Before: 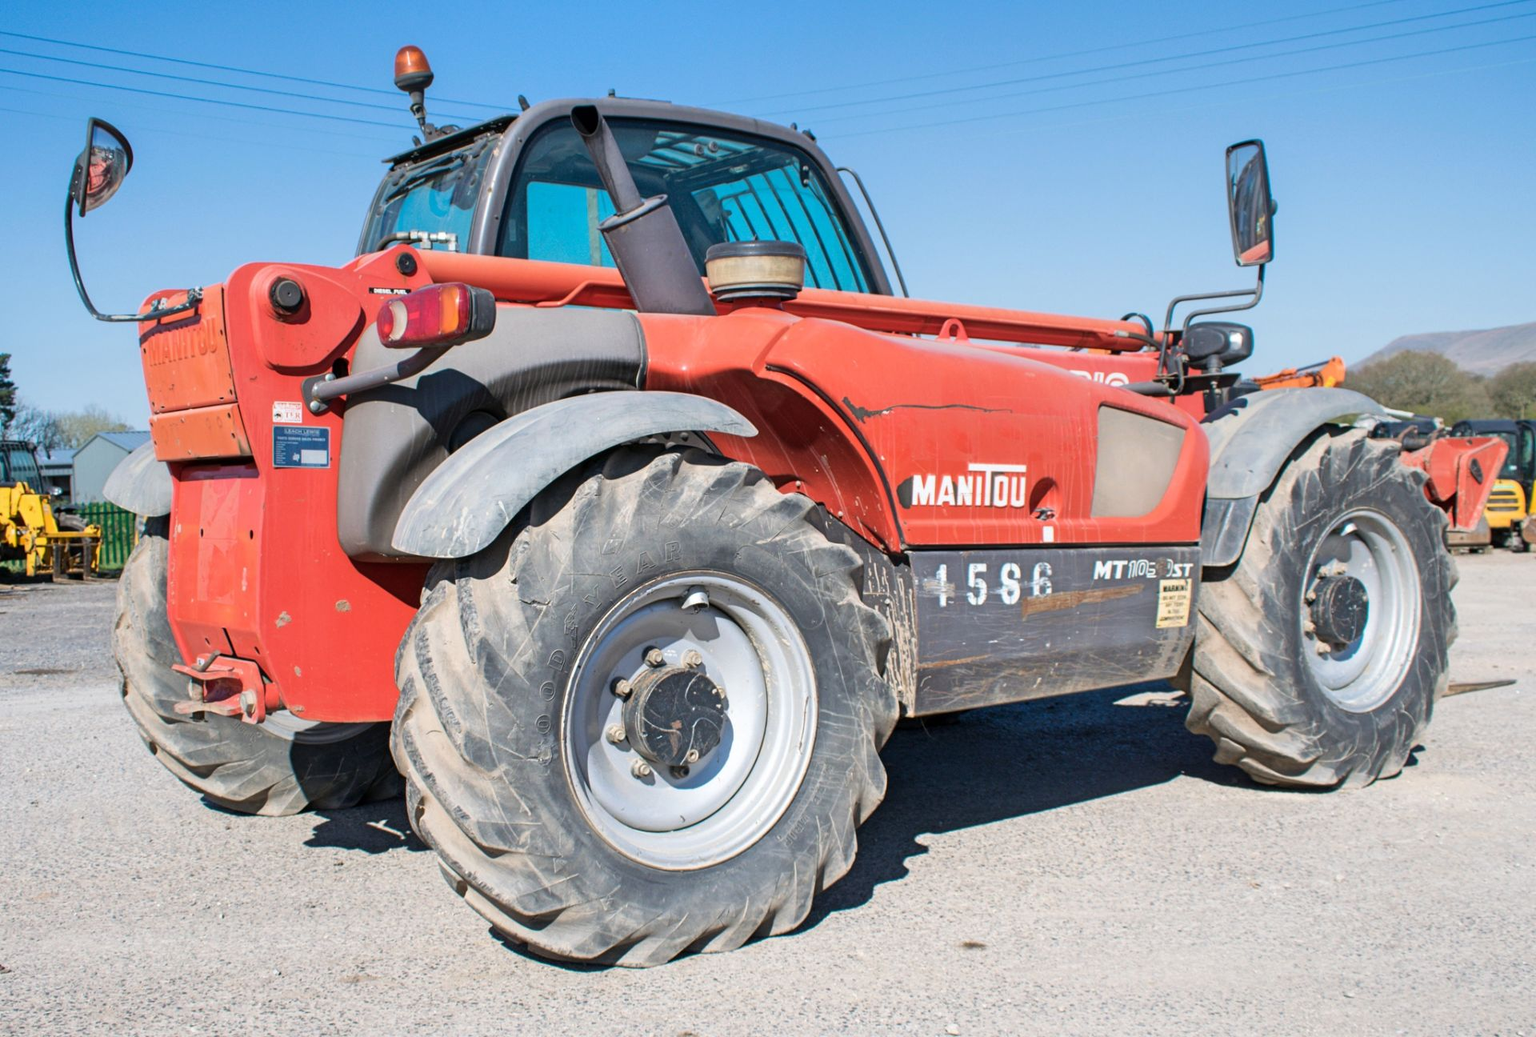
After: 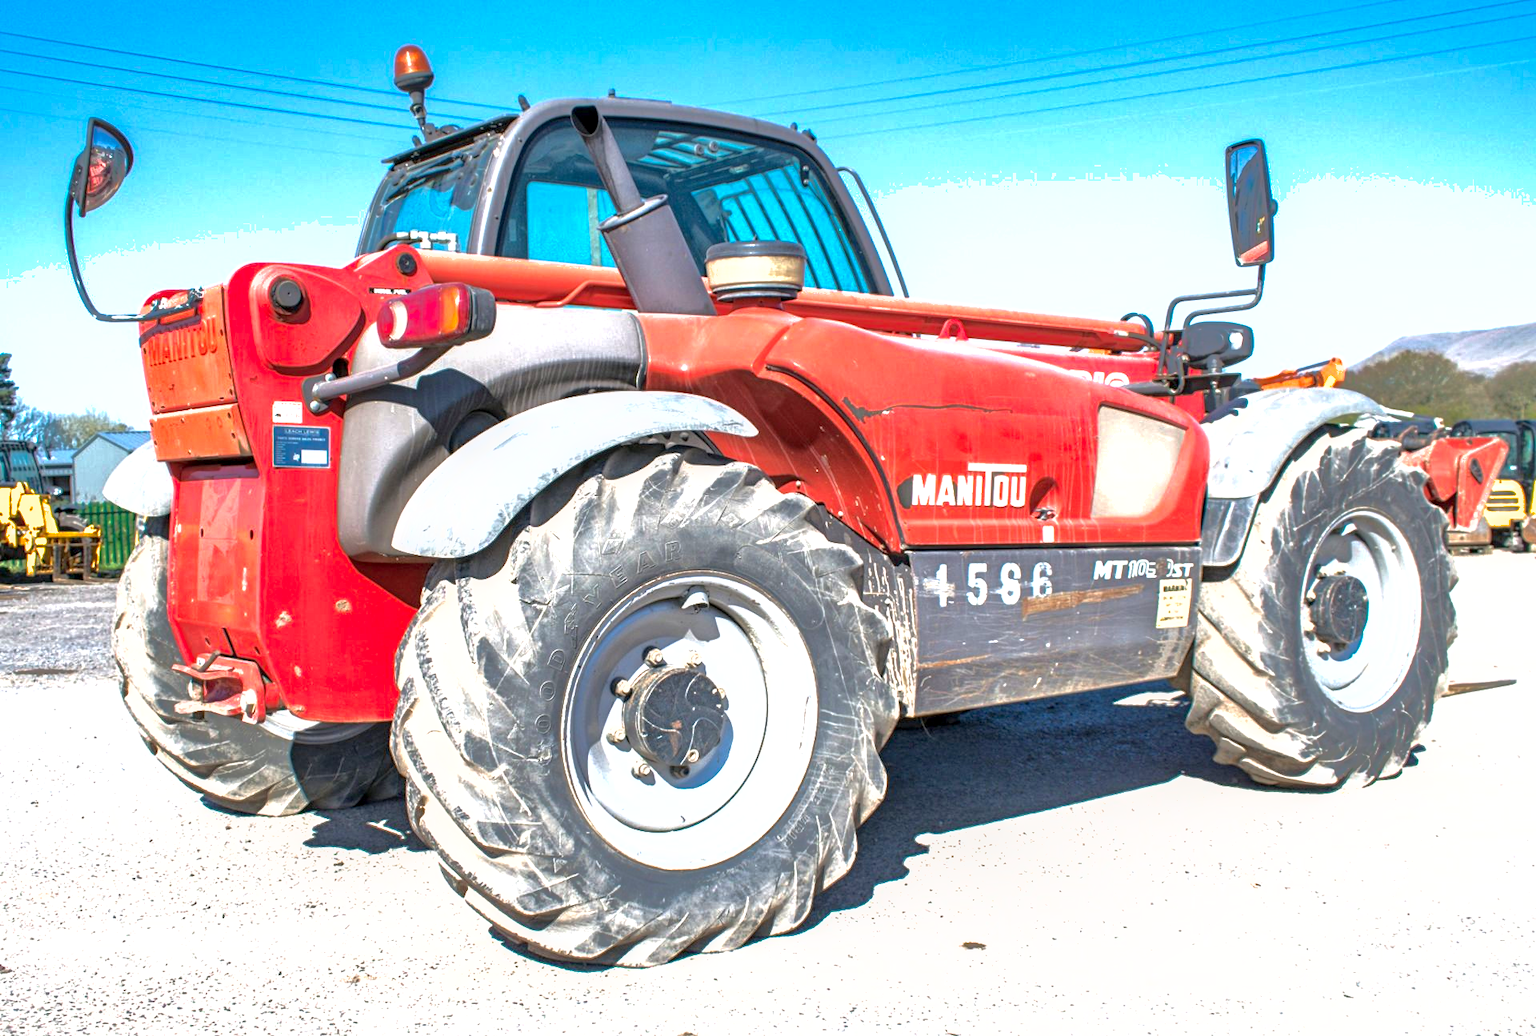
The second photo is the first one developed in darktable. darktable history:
local contrast: on, module defaults
exposure: black level correction 0.001, exposure 1.047 EV, compensate highlight preservation false
shadows and highlights: shadows 39.37, highlights -59.69
